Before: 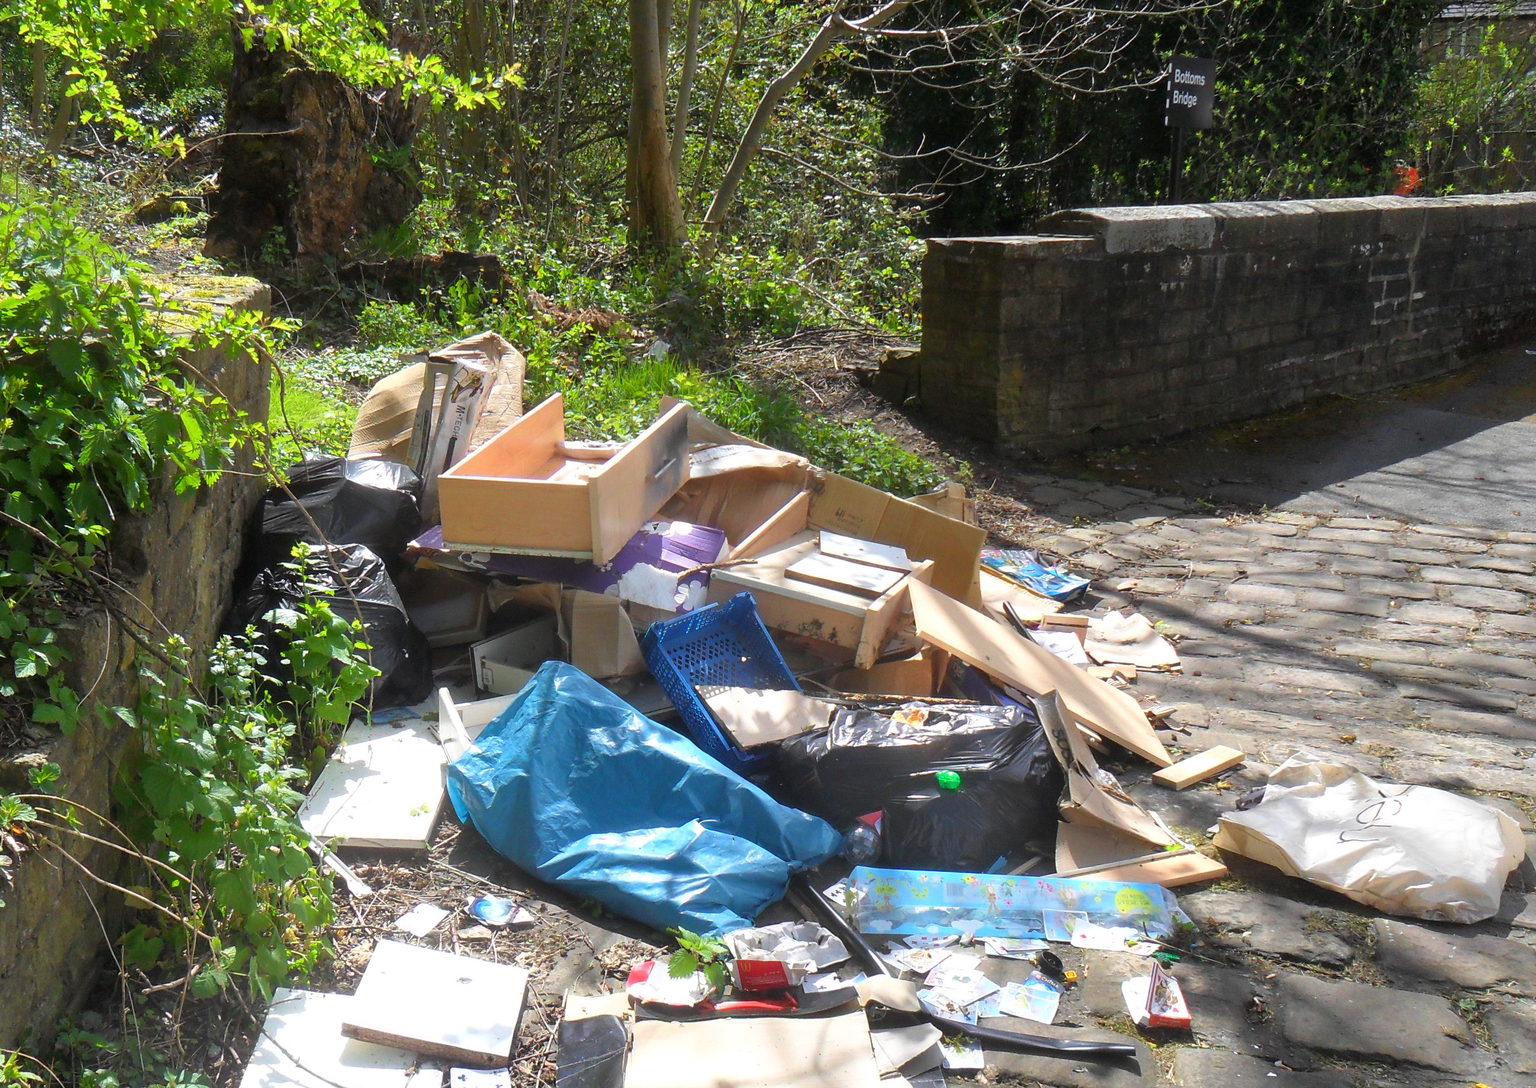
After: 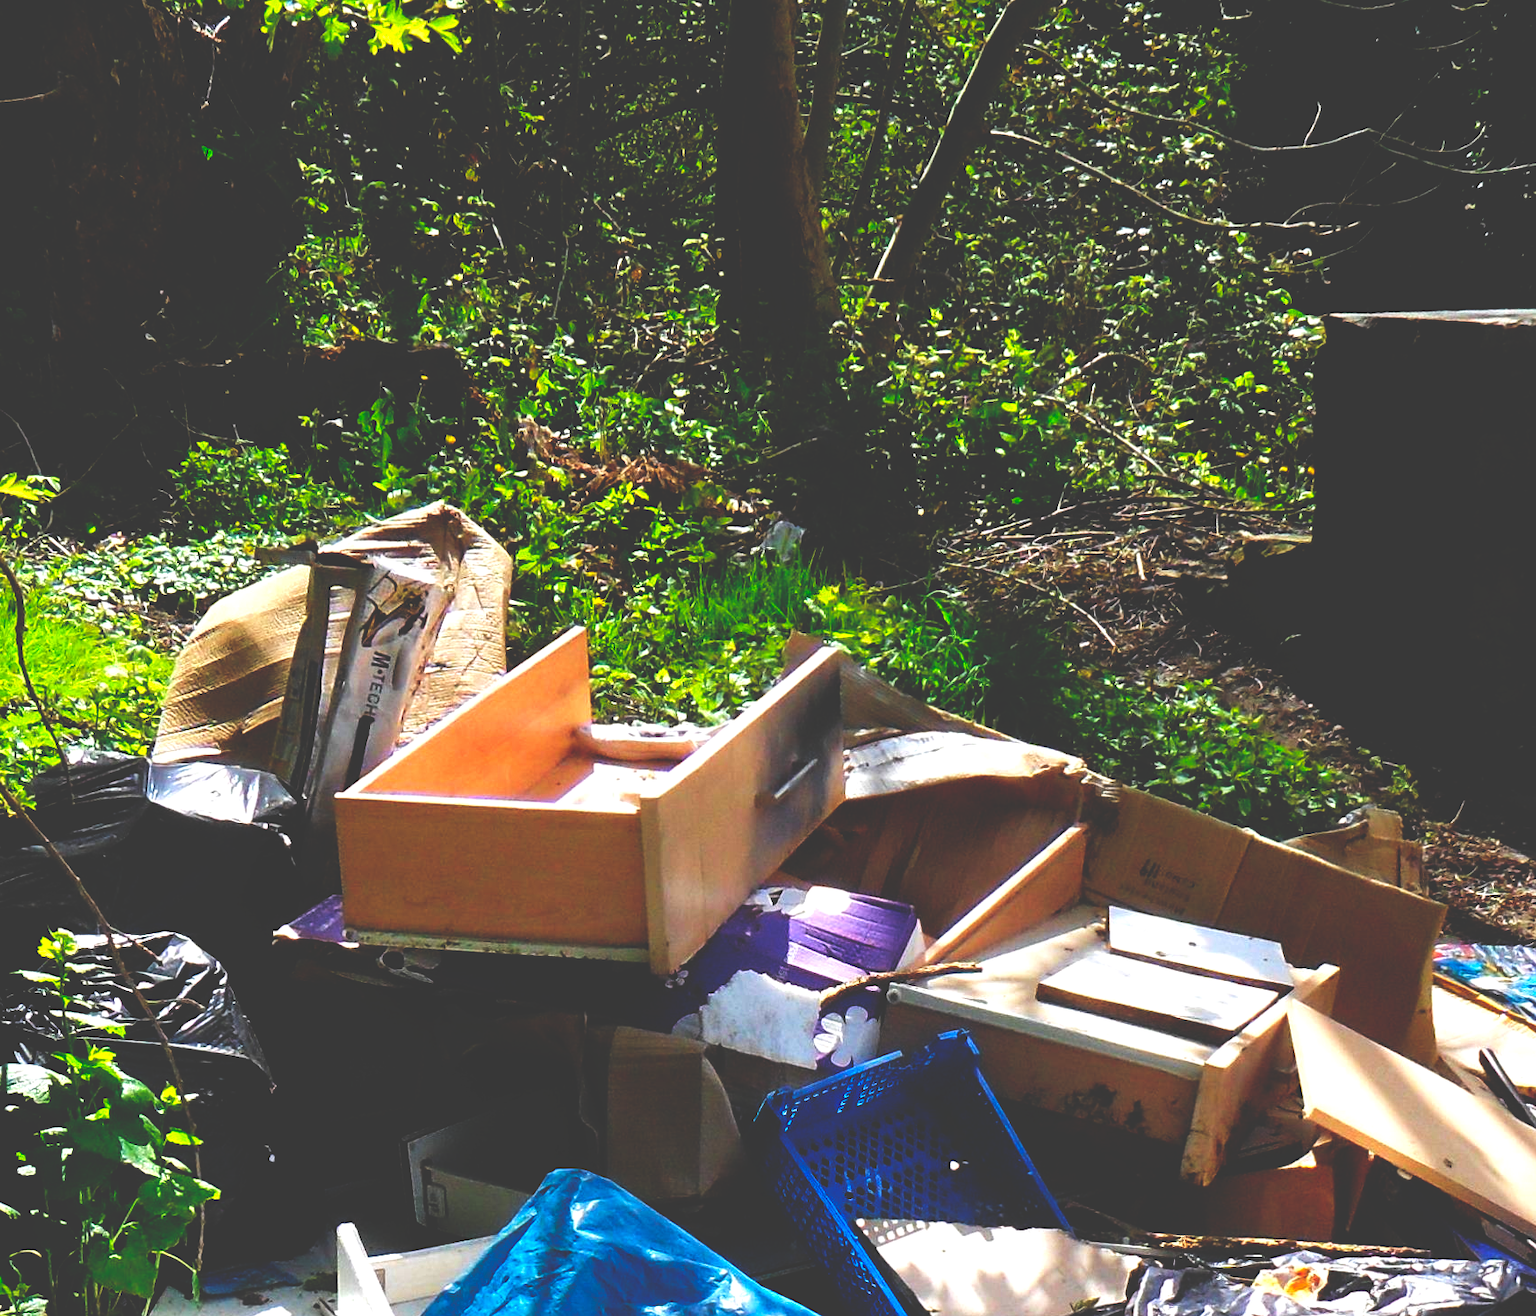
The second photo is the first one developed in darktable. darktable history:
crop: left 17.752%, top 7.707%, right 32.834%, bottom 32.473%
base curve: curves: ch0 [(0, 0.036) (0.083, 0.04) (0.804, 1)], preserve colors none
shadows and highlights: radius 128.16, shadows 21.2, highlights -22.63, low approximation 0.01
